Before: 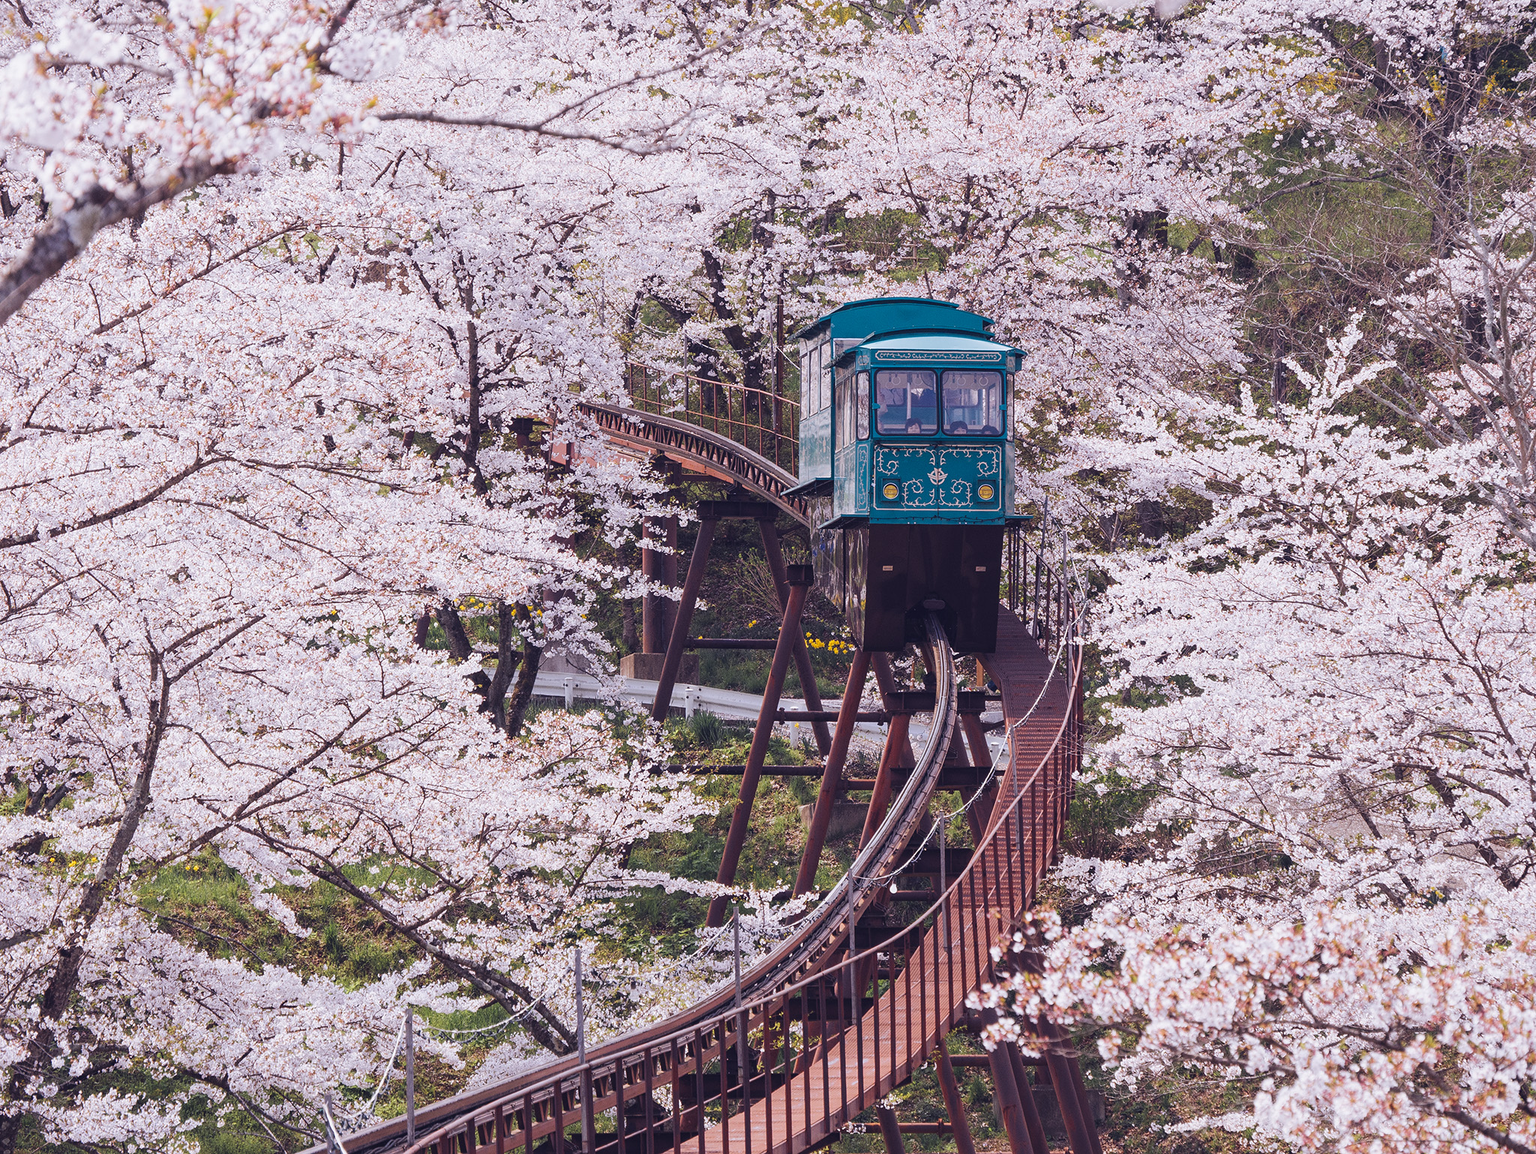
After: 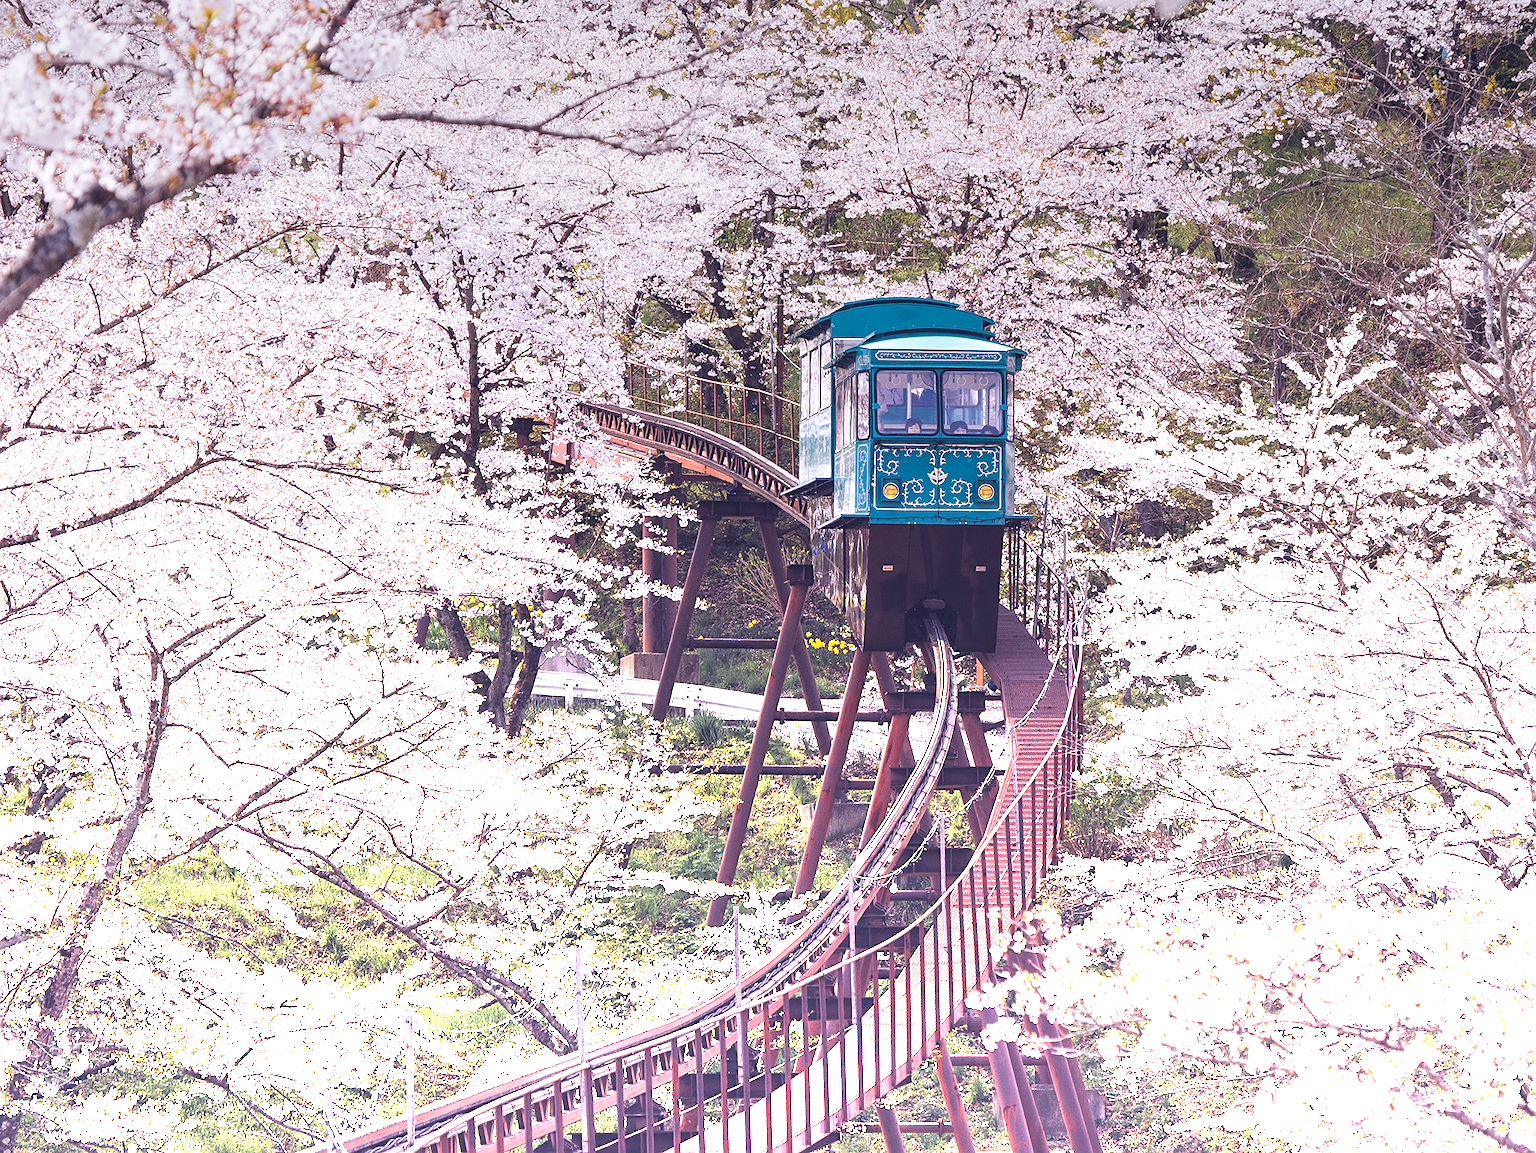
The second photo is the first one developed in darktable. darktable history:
graduated density: density -3.9 EV
sharpen: amount 0.2
tone equalizer: on, module defaults
